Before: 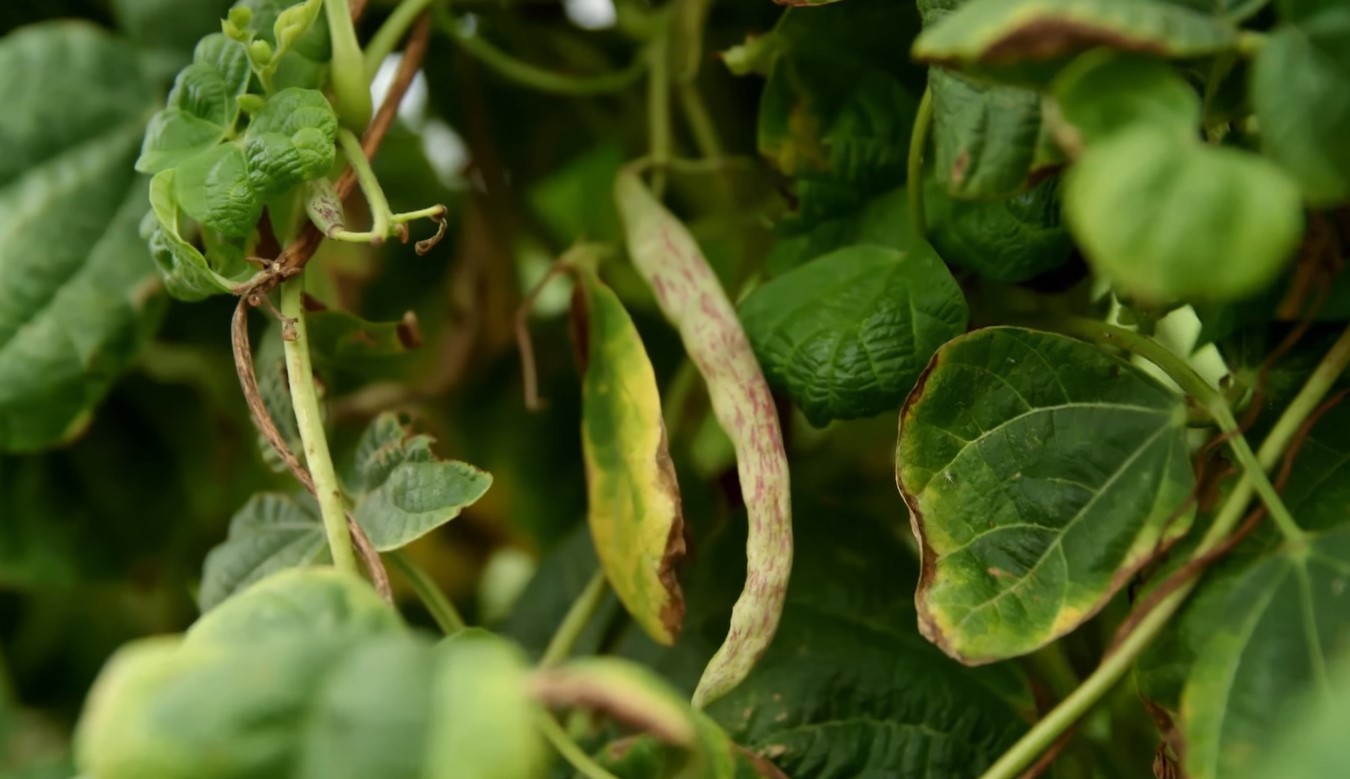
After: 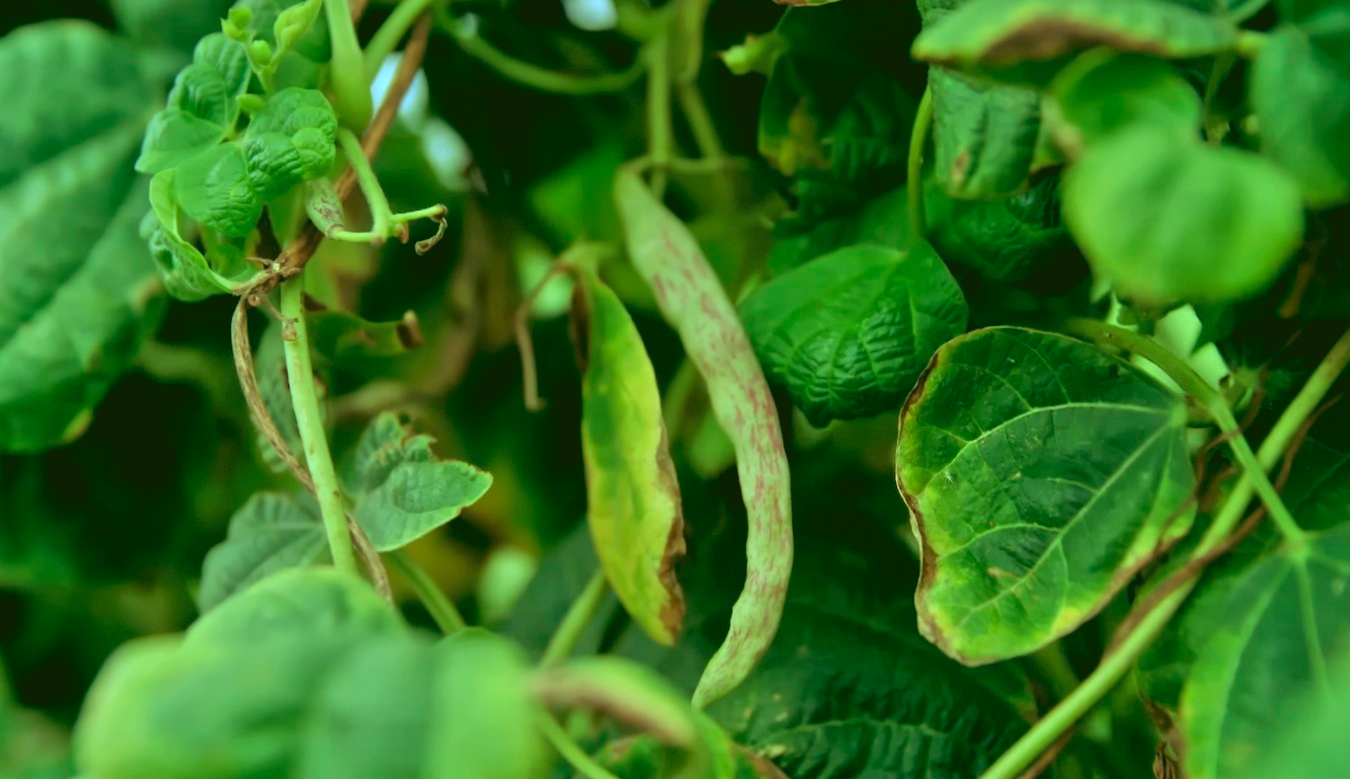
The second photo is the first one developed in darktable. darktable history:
tone equalizer: -7 EV 0.15 EV, -6 EV 0.6 EV, -5 EV 1.15 EV, -4 EV 1.33 EV, -3 EV 1.15 EV, -2 EV 0.6 EV, -1 EV 0.15 EV, mask exposure compensation -0.5 EV
rgb curve: curves: ch0 [(0.123, 0.061) (0.995, 0.887)]; ch1 [(0.06, 0.116) (1, 0.906)]; ch2 [(0, 0) (0.824, 0.69) (1, 1)], mode RGB, independent channels, compensate middle gray true
color balance rgb: shadows lift › chroma 7.23%, shadows lift › hue 246.48°, highlights gain › chroma 5.38%, highlights gain › hue 196.93°, white fulcrum 1 EV
